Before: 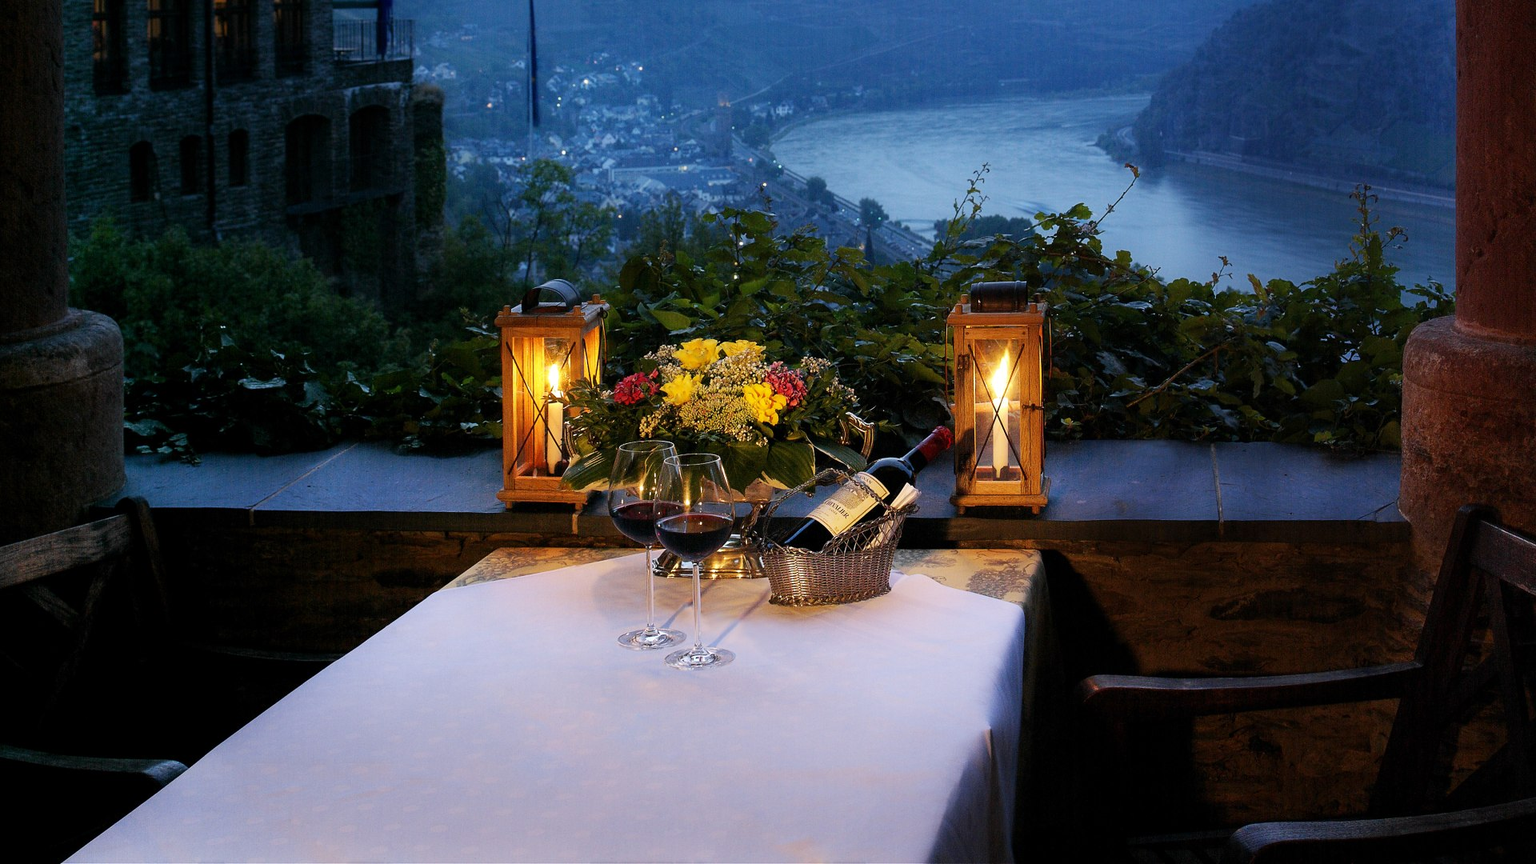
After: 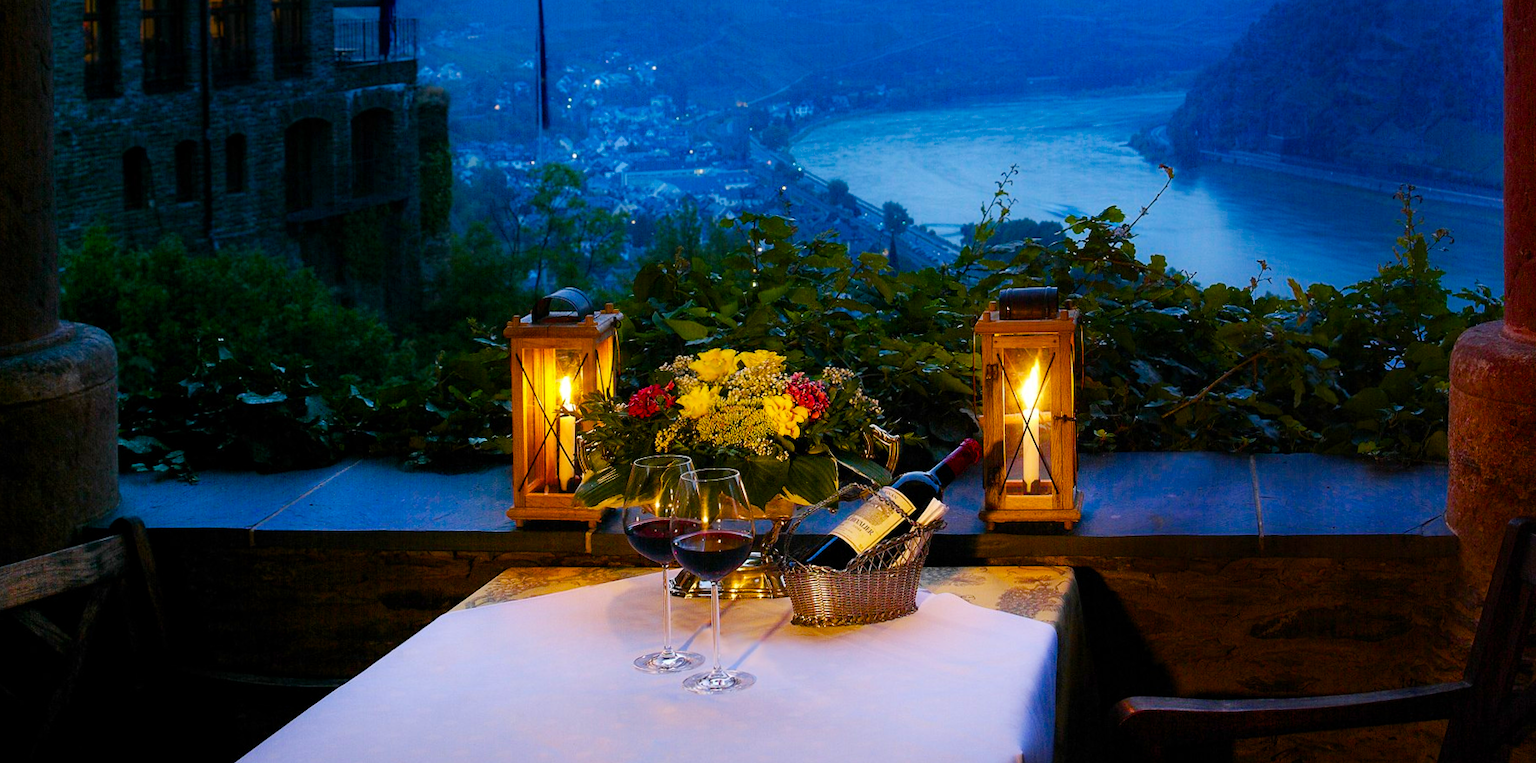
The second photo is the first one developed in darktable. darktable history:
crop and rotate: angle 0.315°, left 0.204%, right 2.81%, bottom 14.229%
color balance rgb: perceptual saturation grading › global saturation -0.053%, perceptual saturation grading › mid-tones 6.469%, perceptual saturation grading › shadows 71.516%, global vibrance 42.456%
